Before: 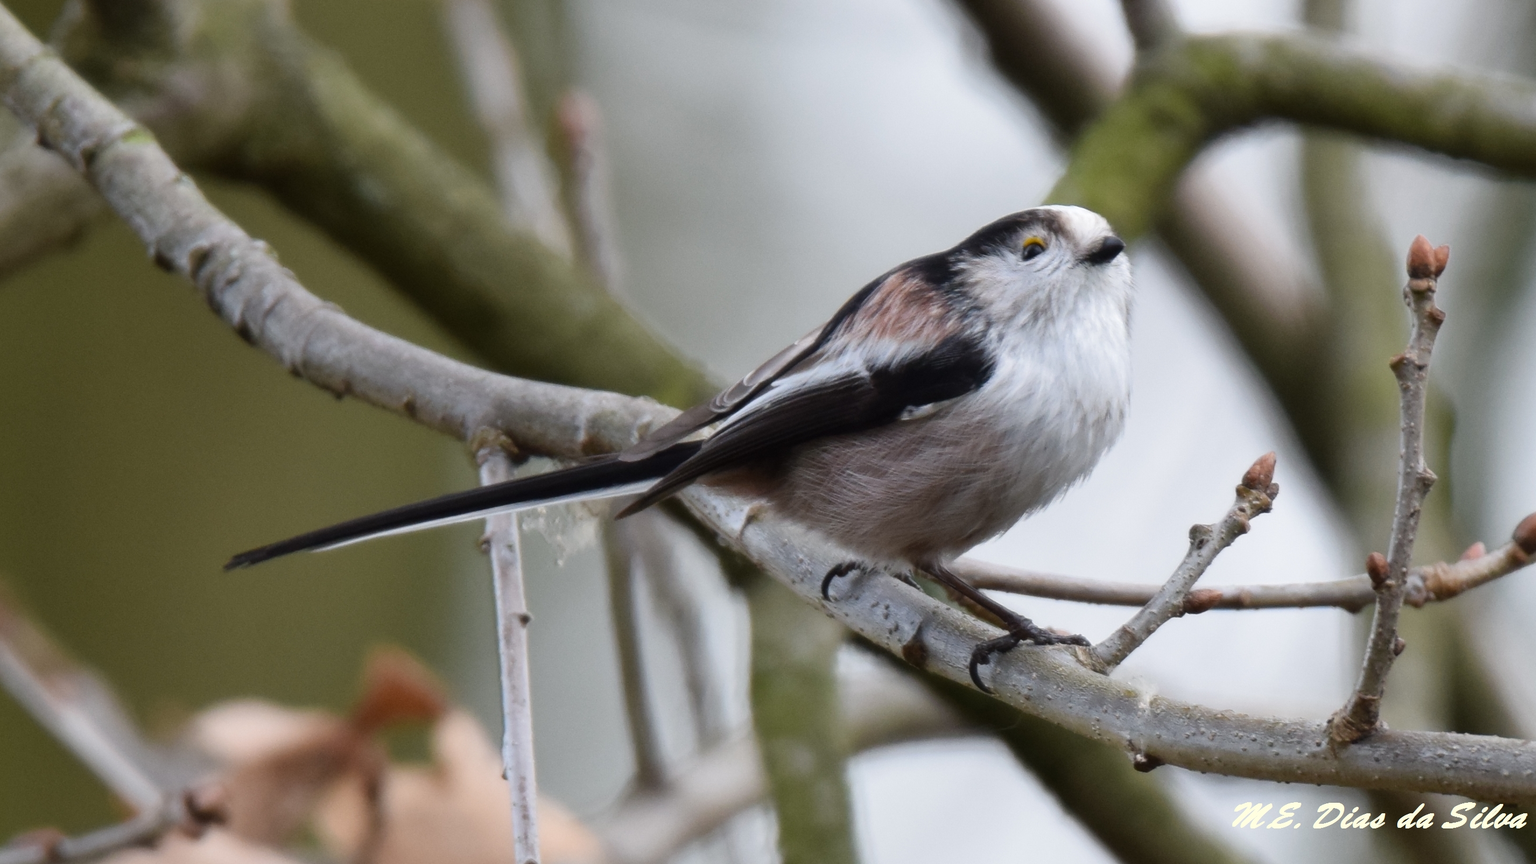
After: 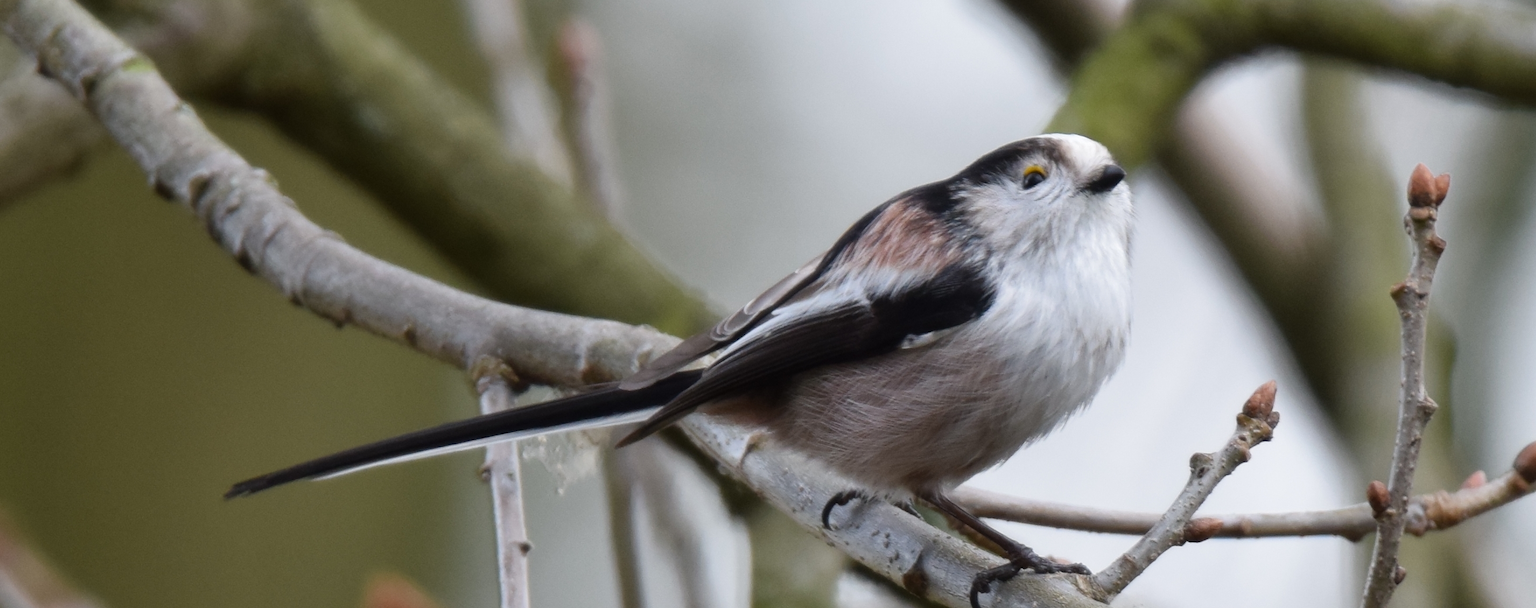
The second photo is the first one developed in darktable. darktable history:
crop and rotate: top 8.323%, bottom 21.165%
